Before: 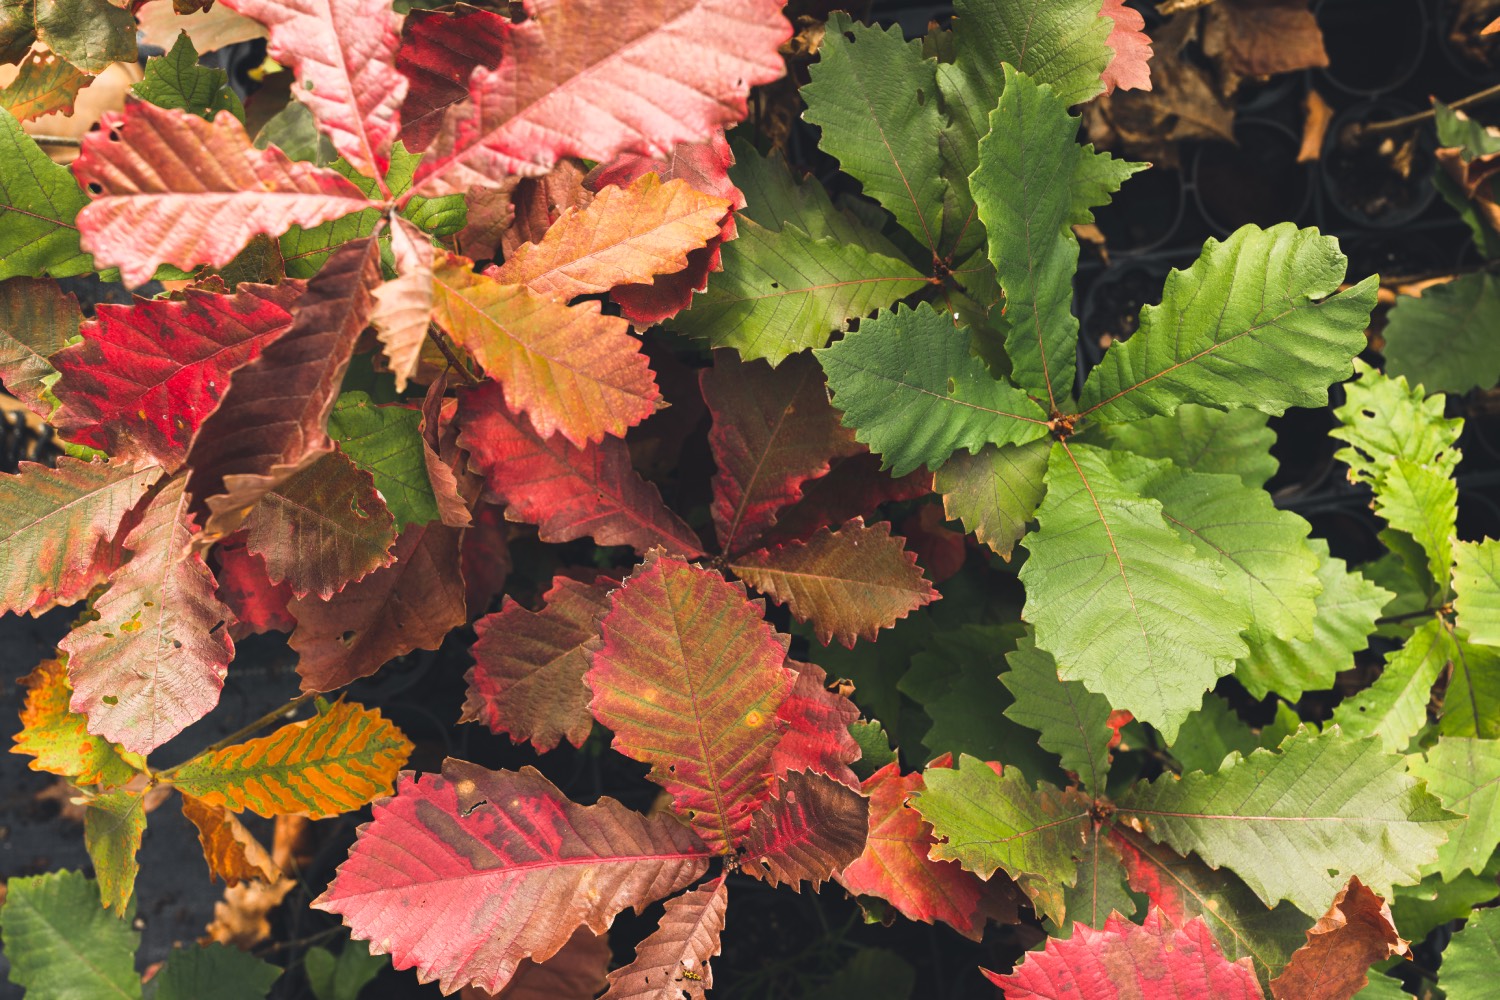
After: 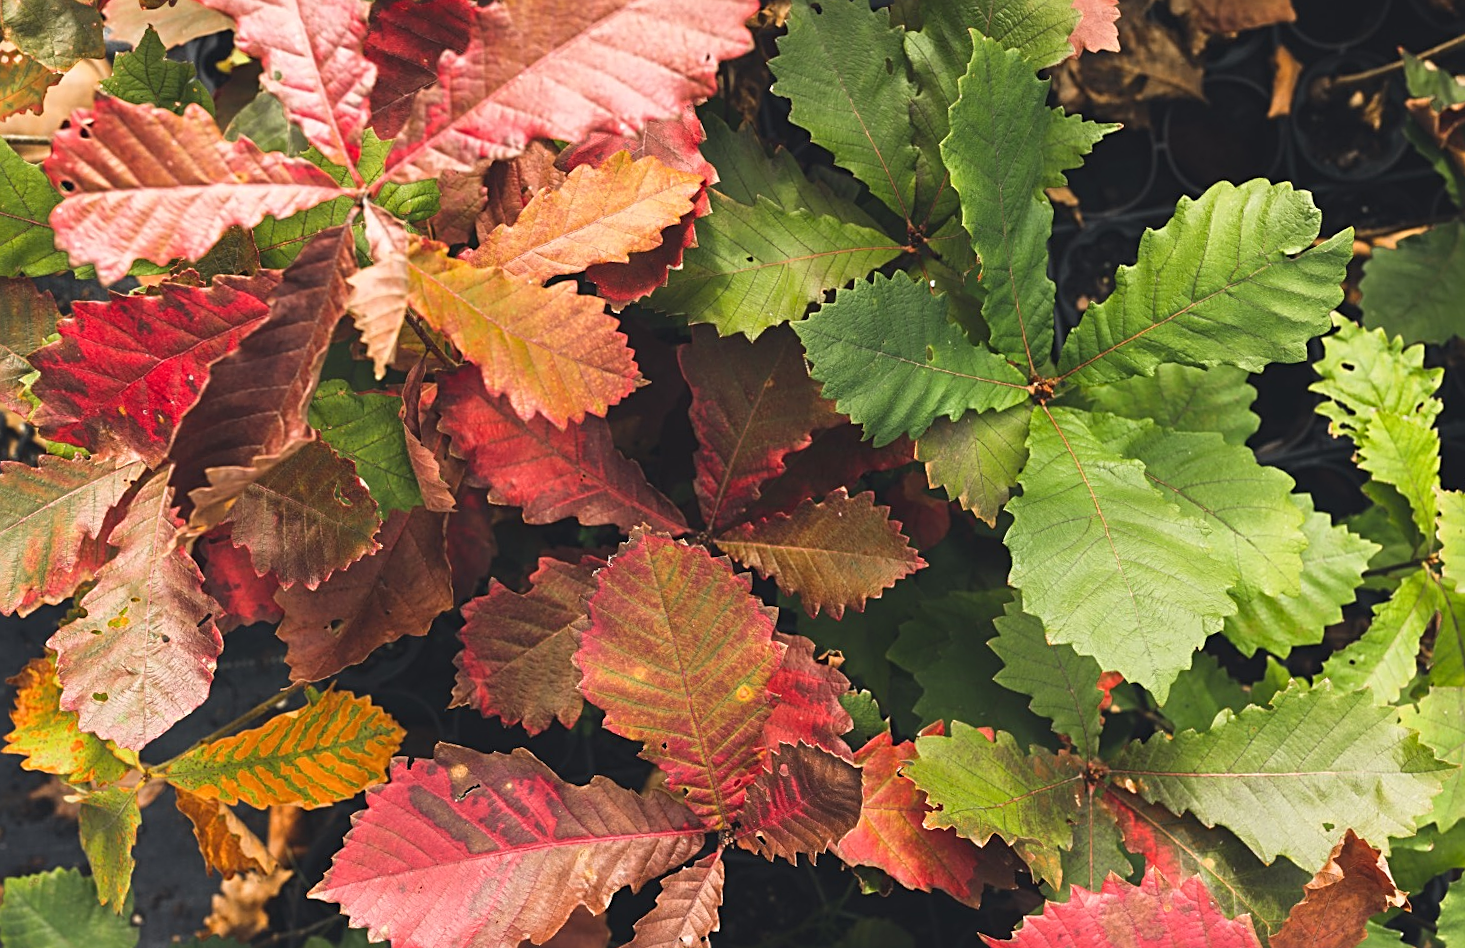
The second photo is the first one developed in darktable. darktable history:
rotate and perspective: rotation -2°, crop left 0.022, crop right 0.978, crop top 0.049, crop bottom 0.951
base curve: curves: ch0 [(0, 0) (0.283, 0.295) (1, 1)], preserve colors none
sharpen: radius 2.767
crop and rotate: left 0.126%
